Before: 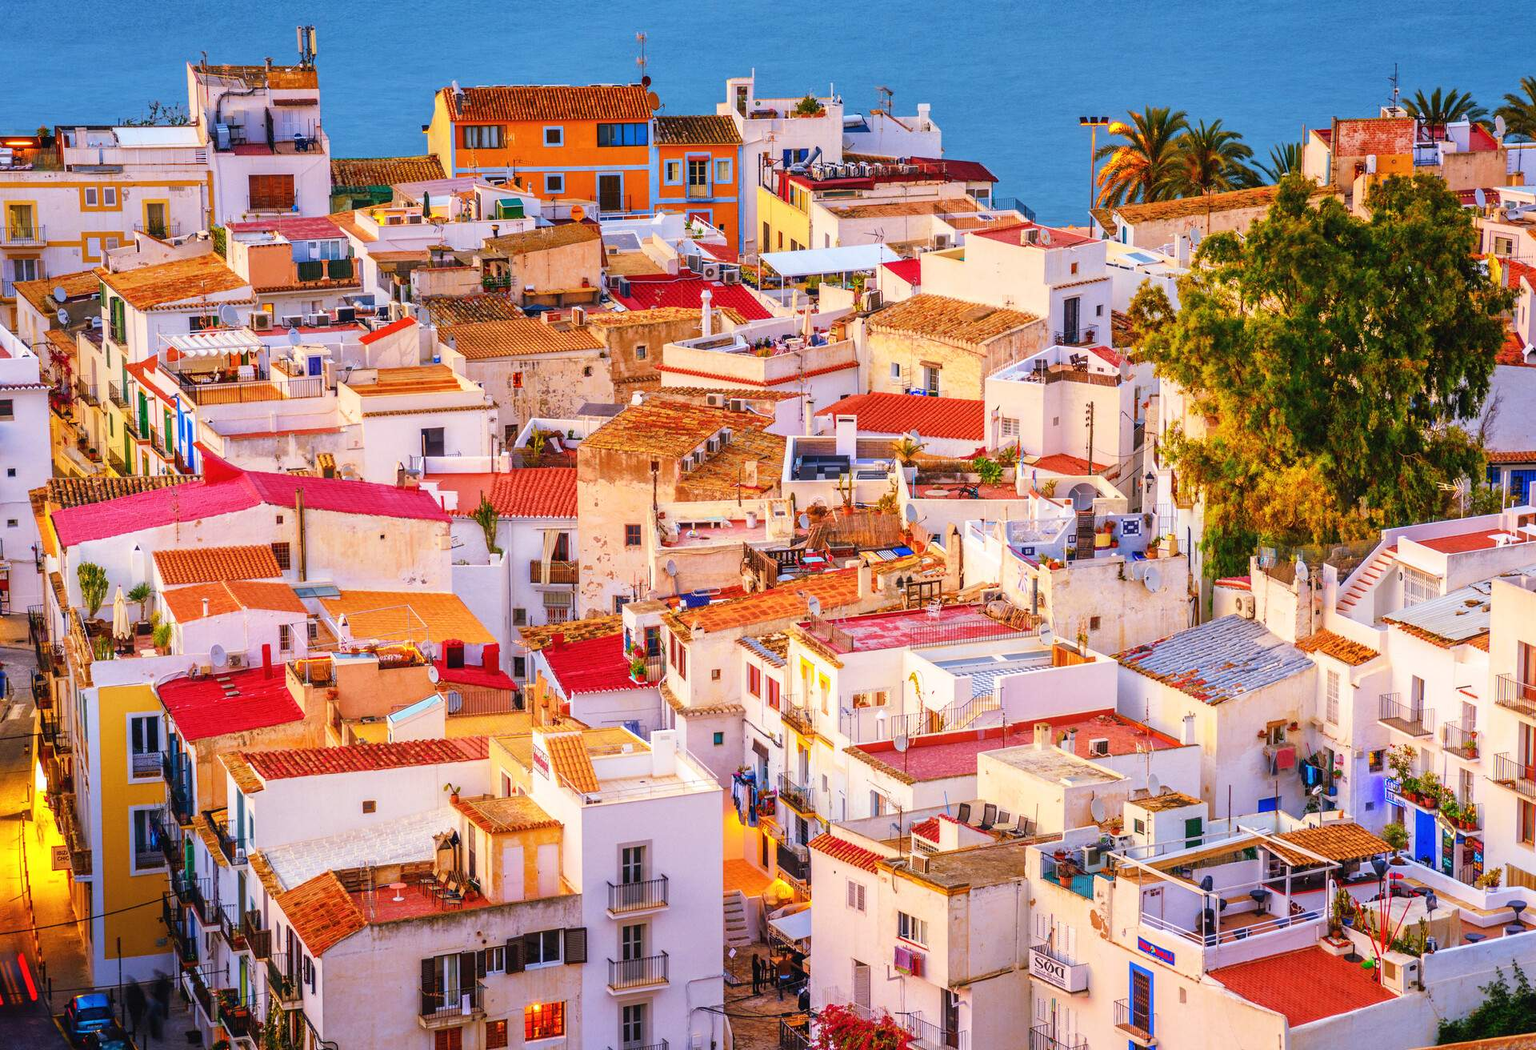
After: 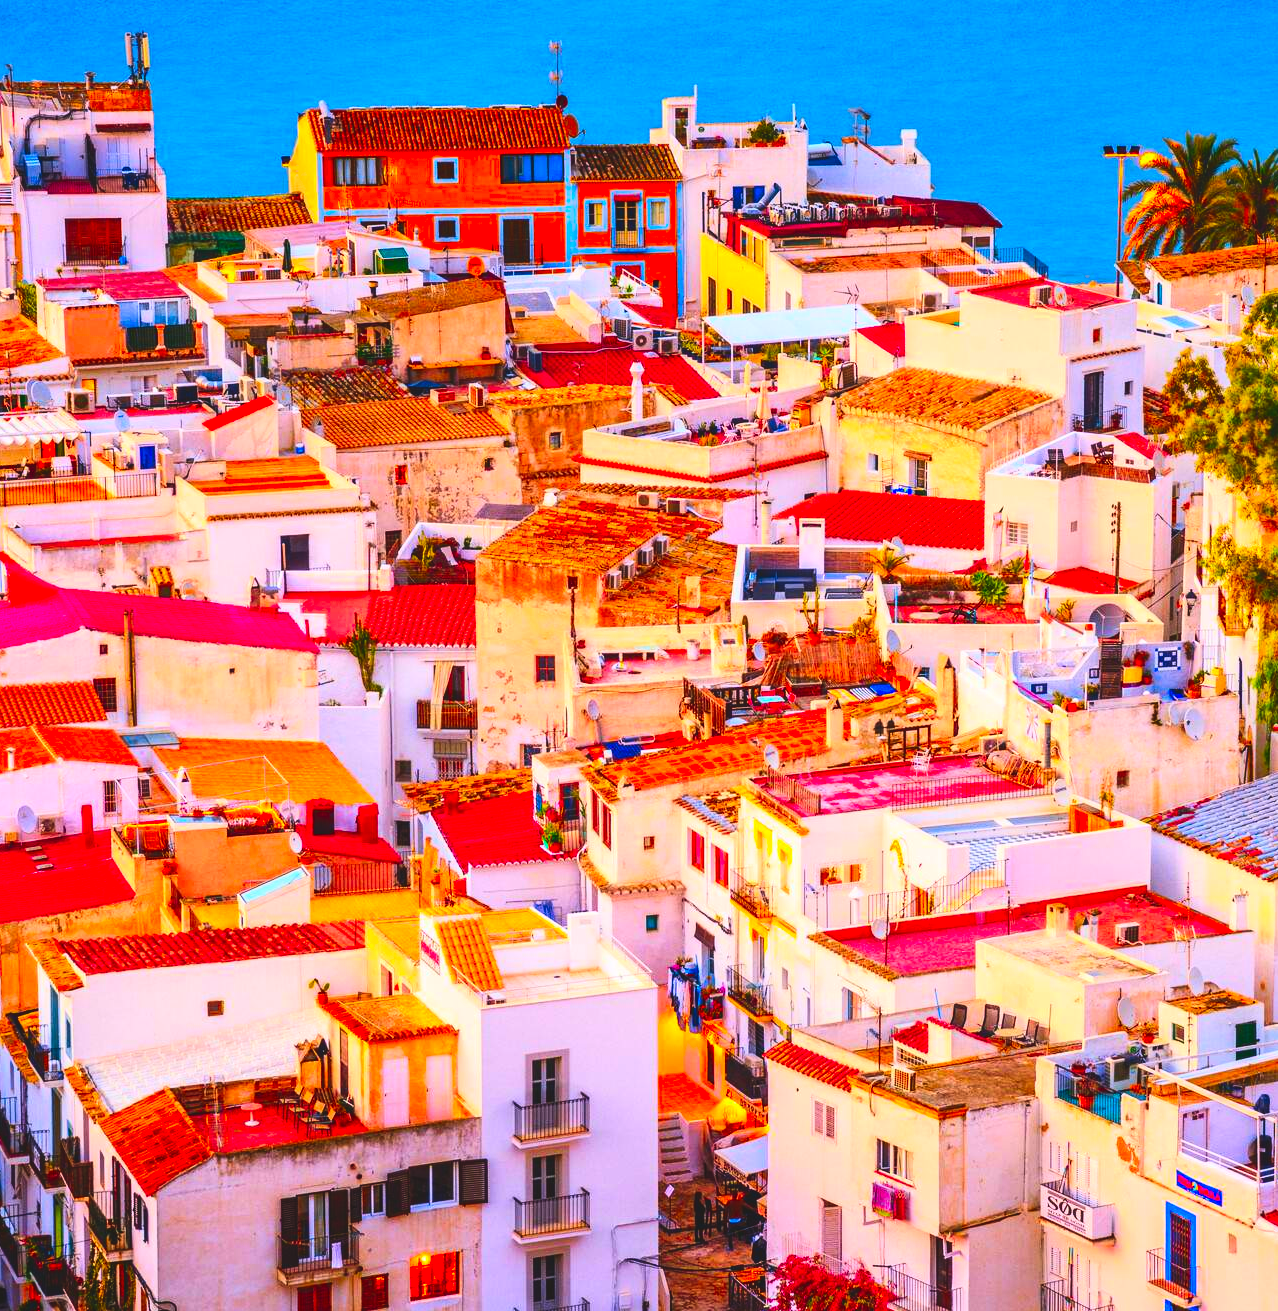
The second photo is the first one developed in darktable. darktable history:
crop and rotate: left 12.836%, right 20.553%
contrast brightness saturation: contrast 0.257, brightness 0.015, saturation 0.888
exposure: black level correction -0.021, exposure -0.036 EV, compensate exposure bias true, compensate highlight preservation false
